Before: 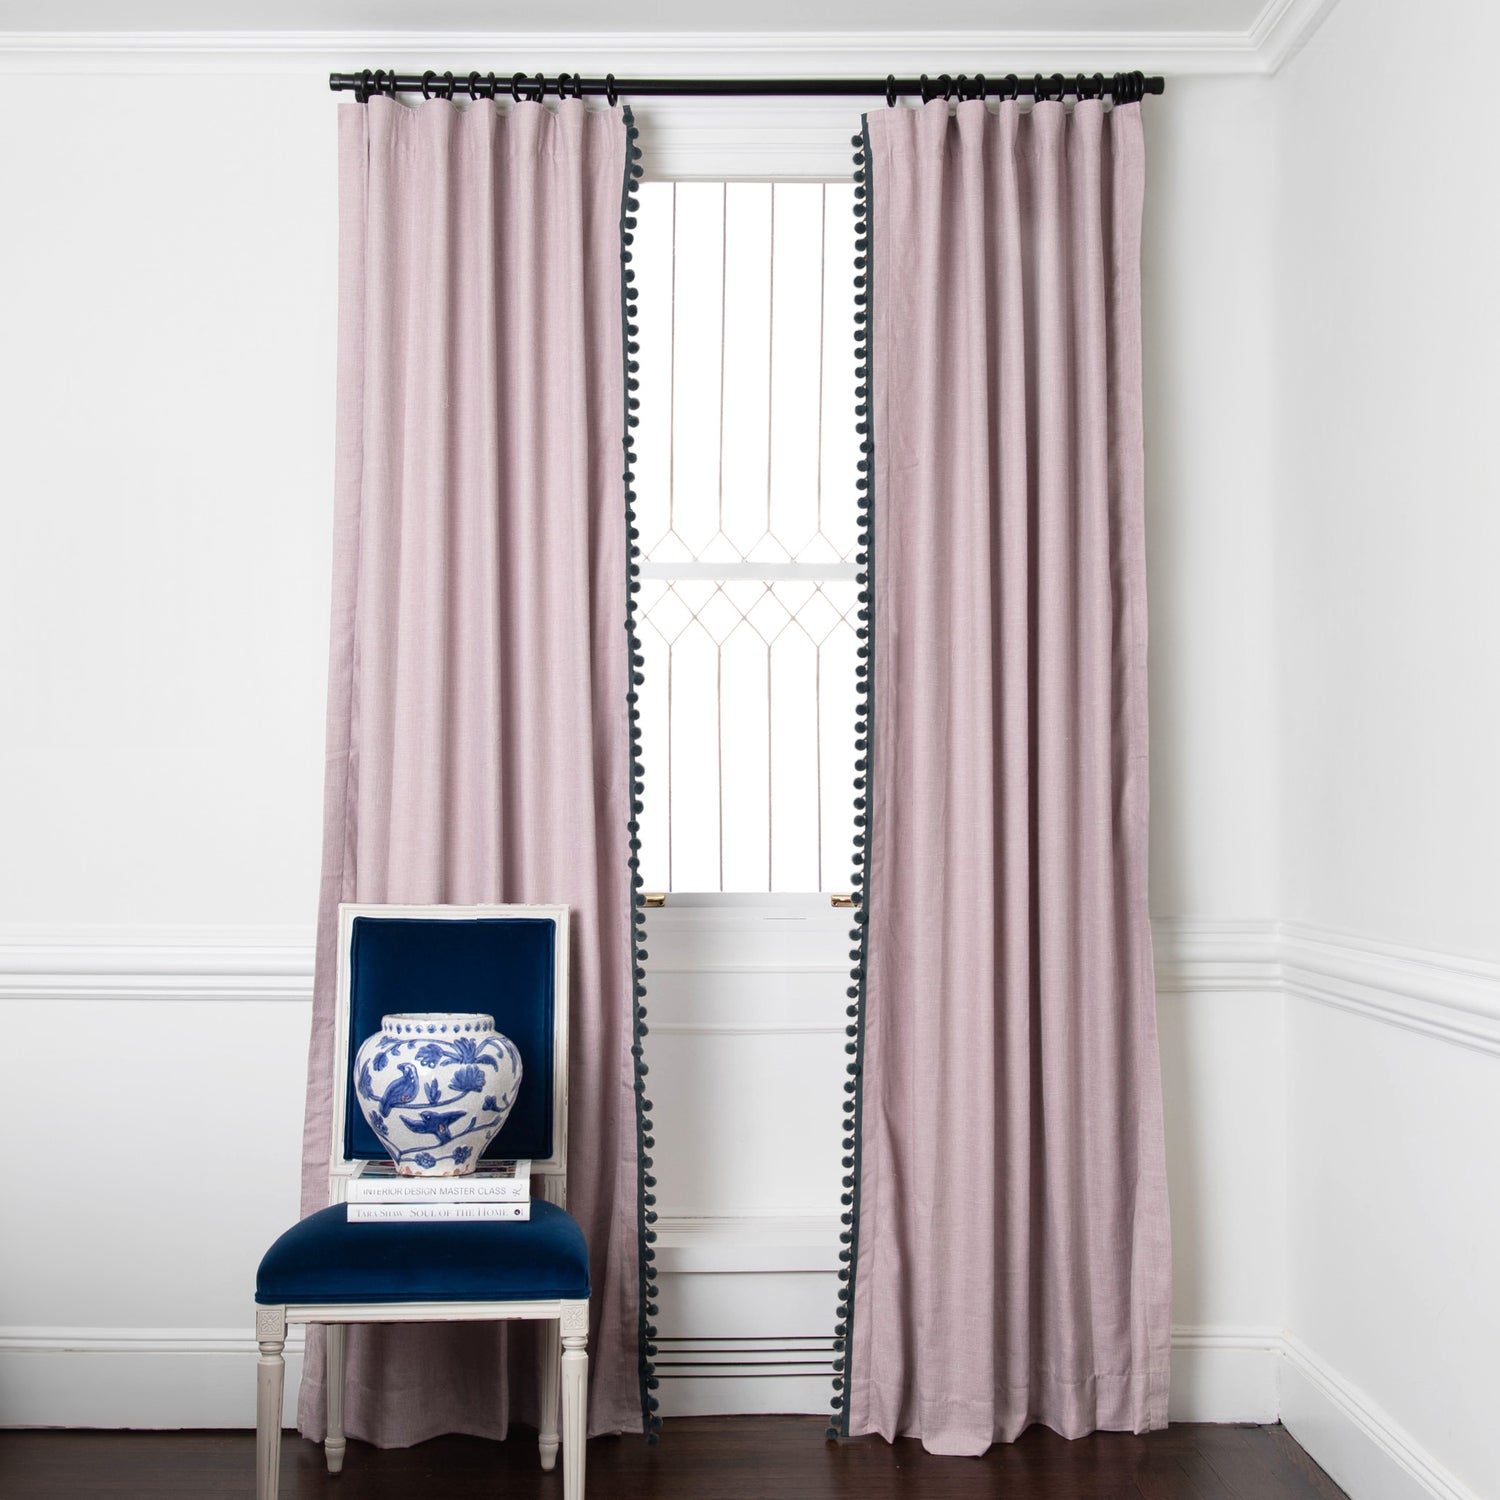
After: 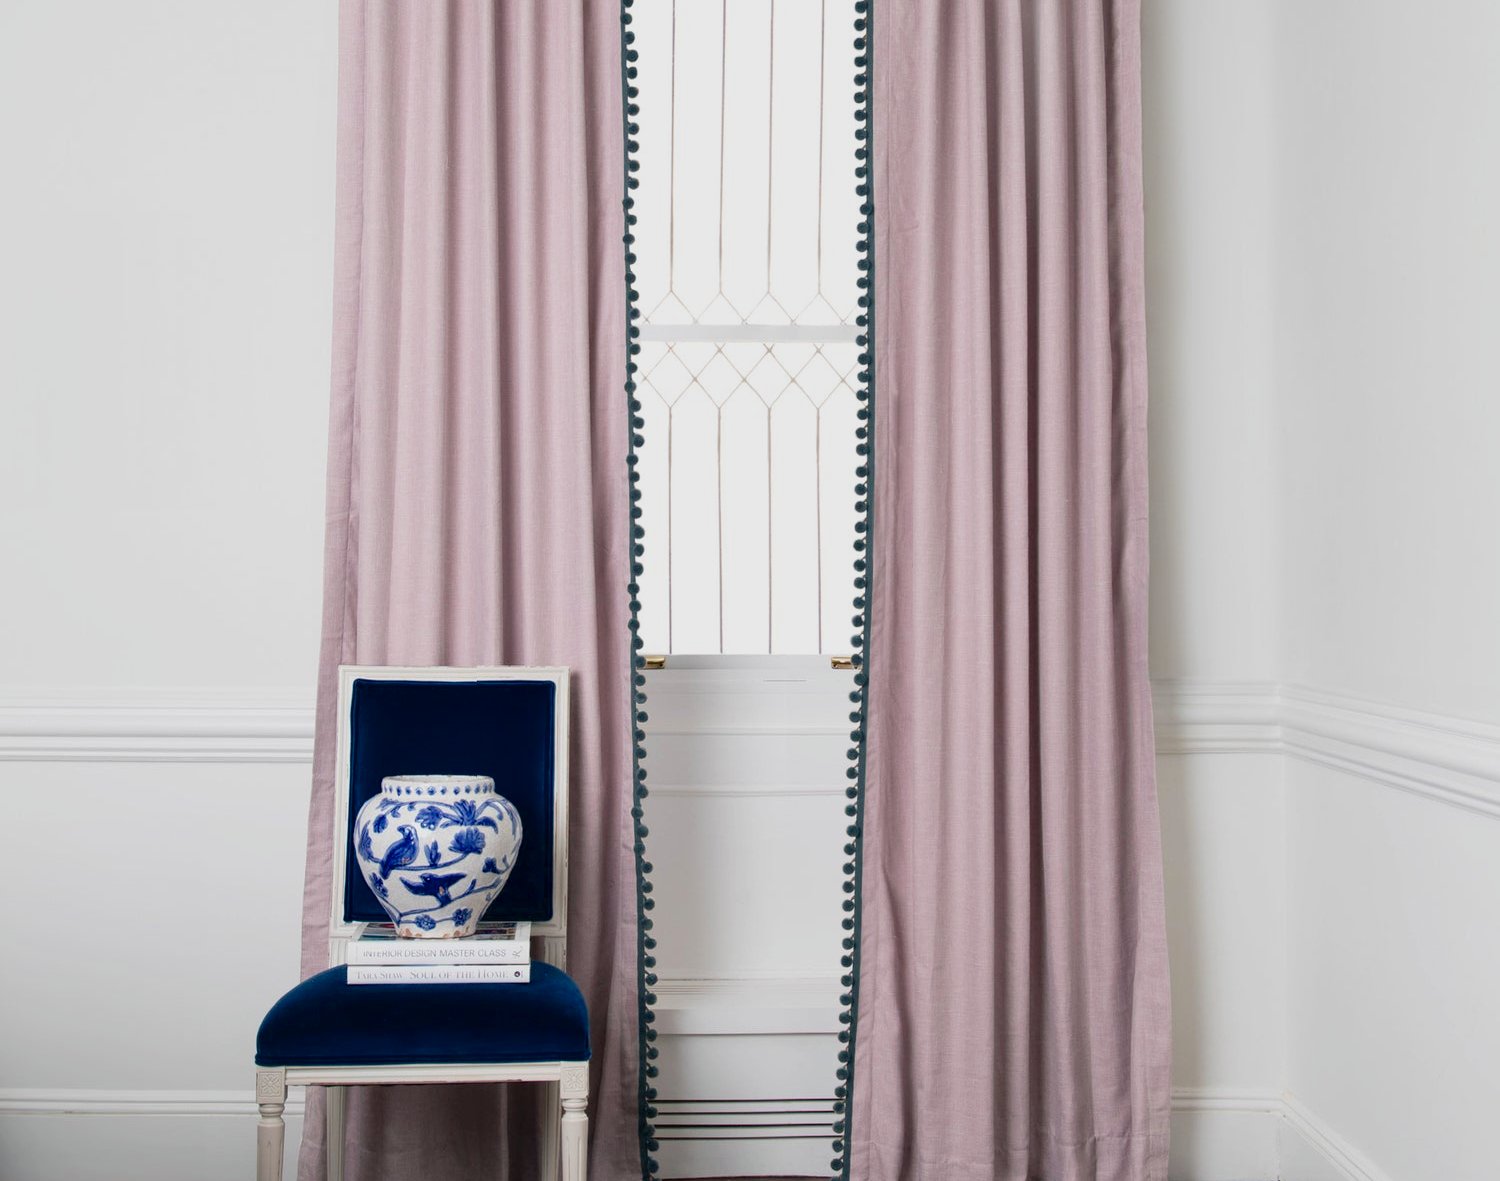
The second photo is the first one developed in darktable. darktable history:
color balance rgb: shadows lift › chroma 2.05%, shadows lift › hue 215.96°, perceptual saturation grading › global saturation 25.799%, global vibrance -7.795%, contrast -12.485%, saturation formula JzAzBz (2021)
color zones: curves: ch1 [(0, 0.469) (0.001, 0.469) (0.12, 0.446) (0.248, 0.469) (0.5, 0.5) (0.748, 0.5) (0.999, 0.469) (1, 0.469)]
crop and rotate: top 15.883%, bottom 5.378%
